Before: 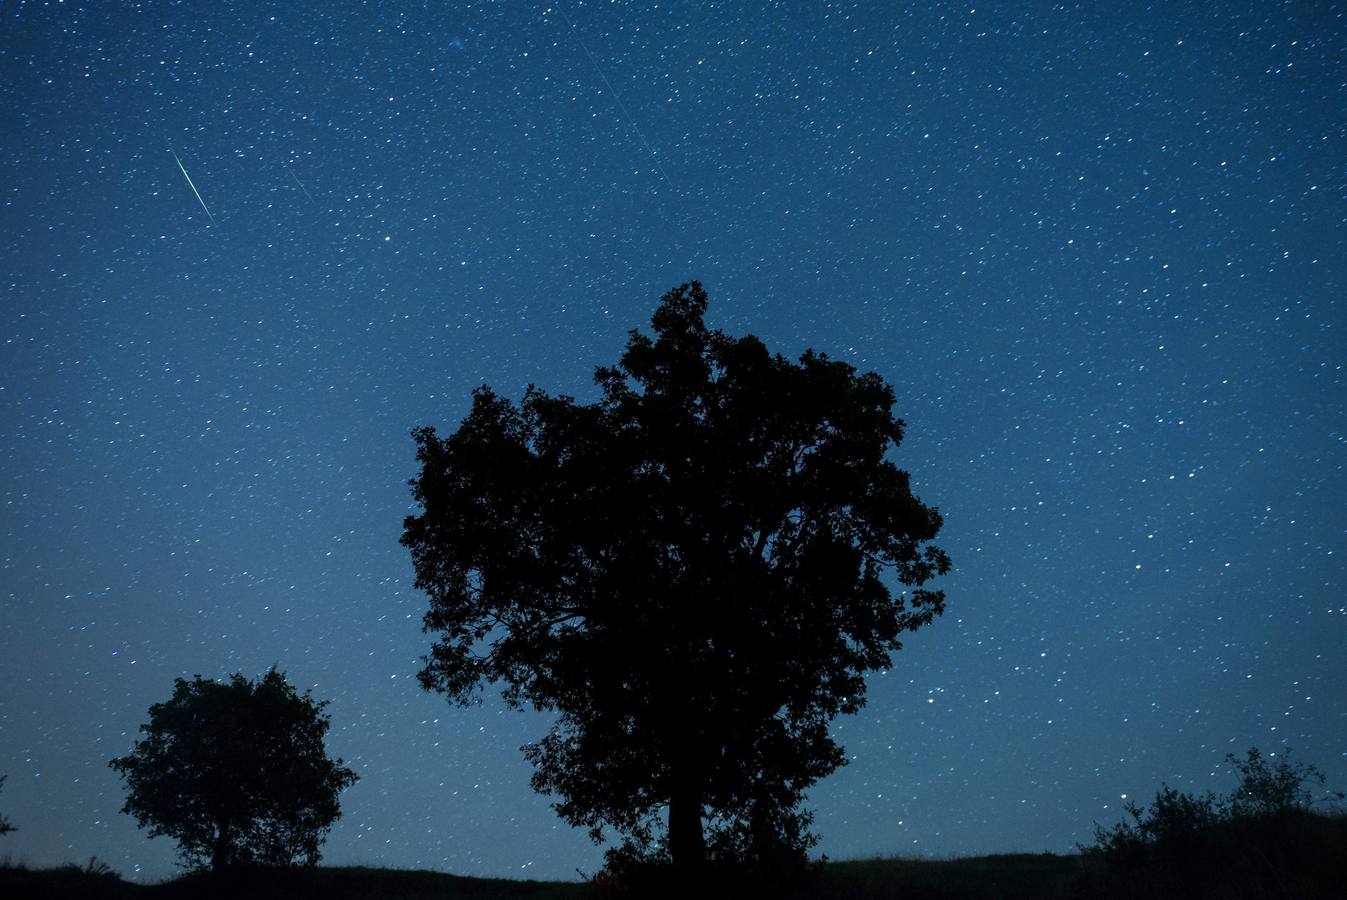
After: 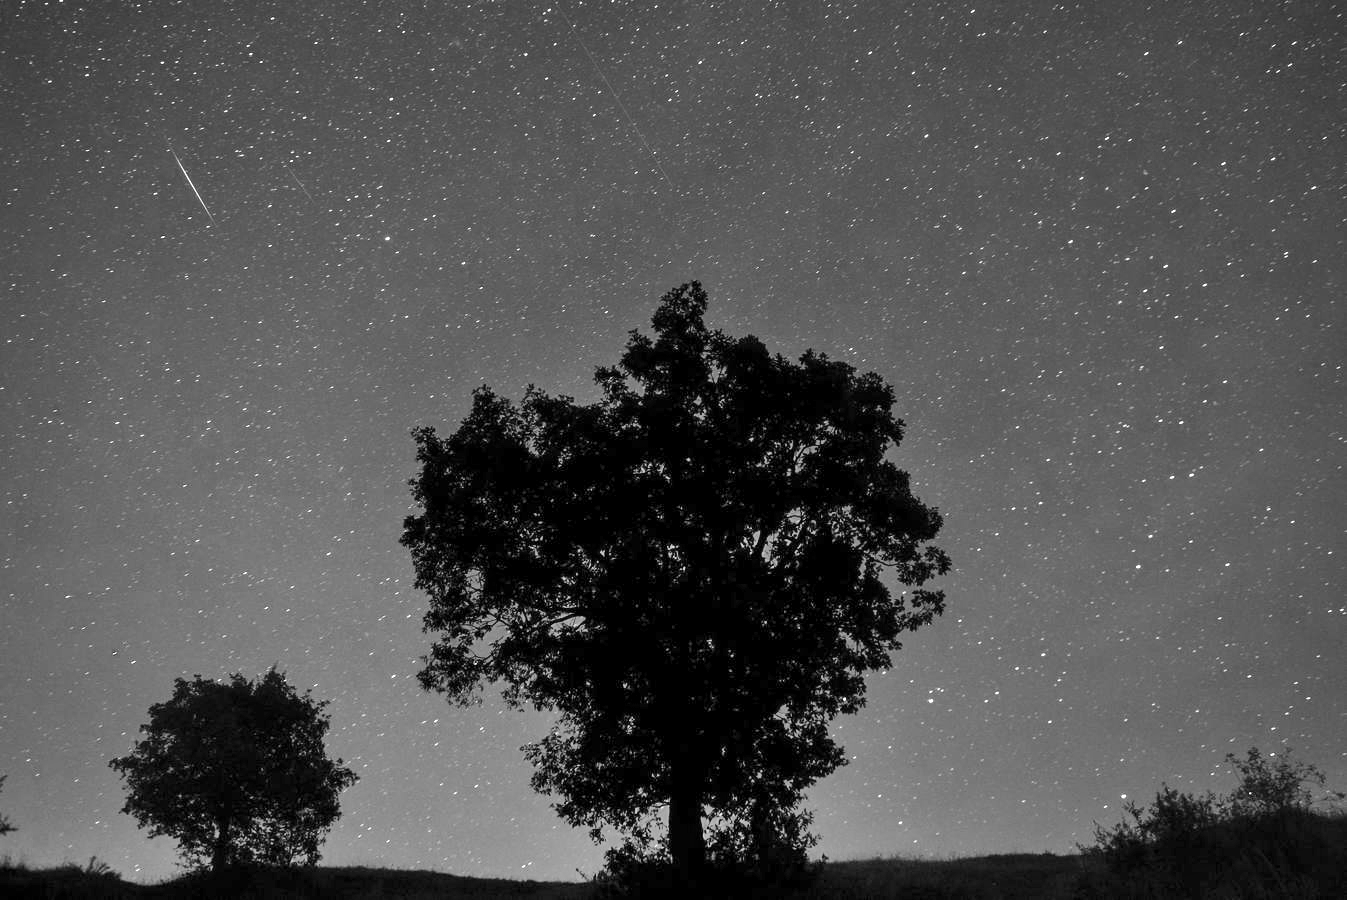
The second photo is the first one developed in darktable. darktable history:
color zones: curves: ch0 [(0.002, 0.593) (0.143, 0.417) (0.285, 0.541) (0.455, 0.289) (0.608, 0.327) (0.727, 0.283) (0.869, 0.571) (1, 0.603)]; ch1 [(0, 0) (0.143, 0) (0.286, 0) (0.429, 0) (0.571, 0) (0.714, 0) (0.857, 0)]
exposure: exposure 1.223 EV, compensate highlight preservation false
white balance: red 1.123, blue 0.83
shadows and highlights: shadows 52.34, highlights -28.23, soften with gaussian
